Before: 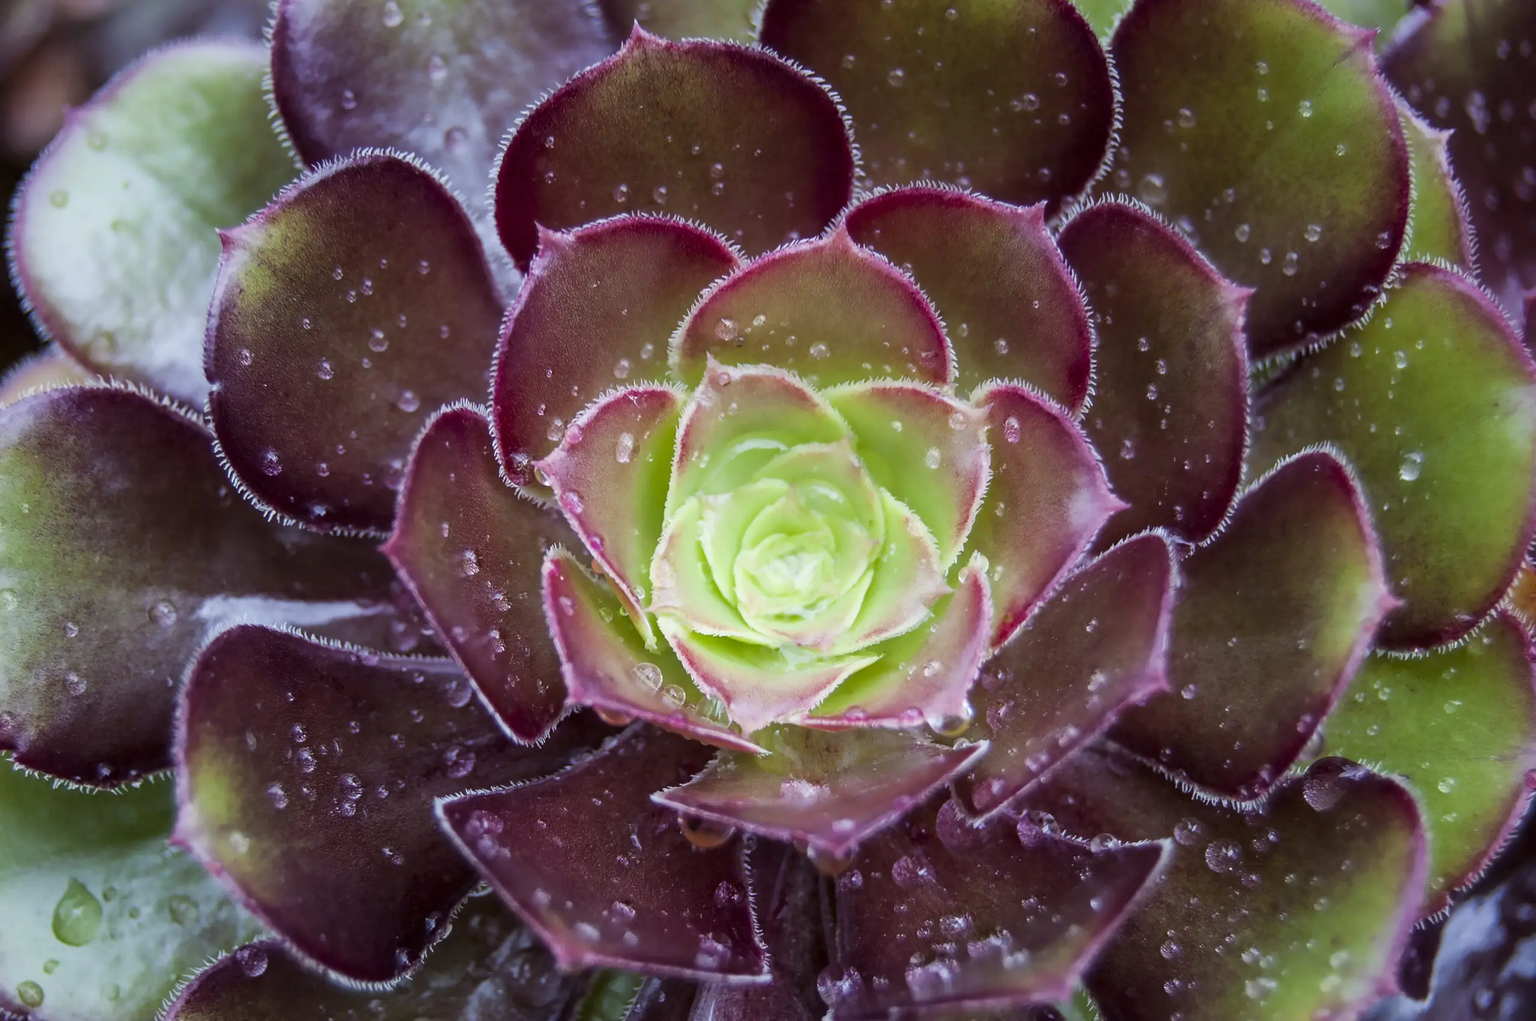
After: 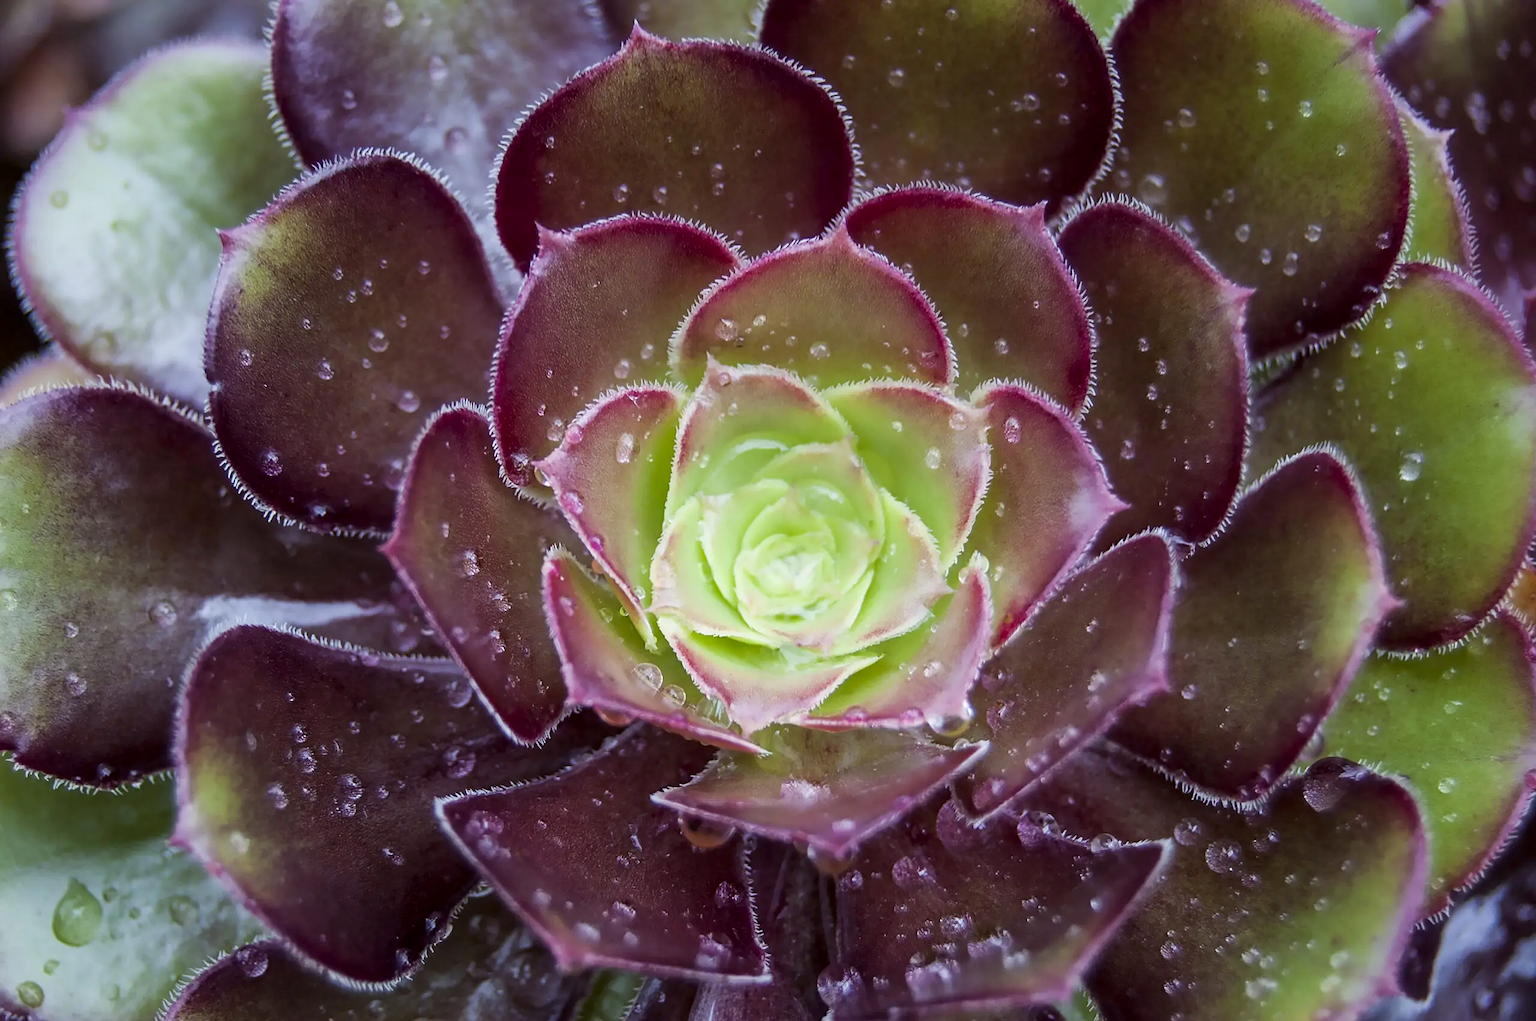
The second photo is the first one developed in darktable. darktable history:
sharpen: amount 0.2
exposure: black level correction 0.001, compensate highlight preservation false
